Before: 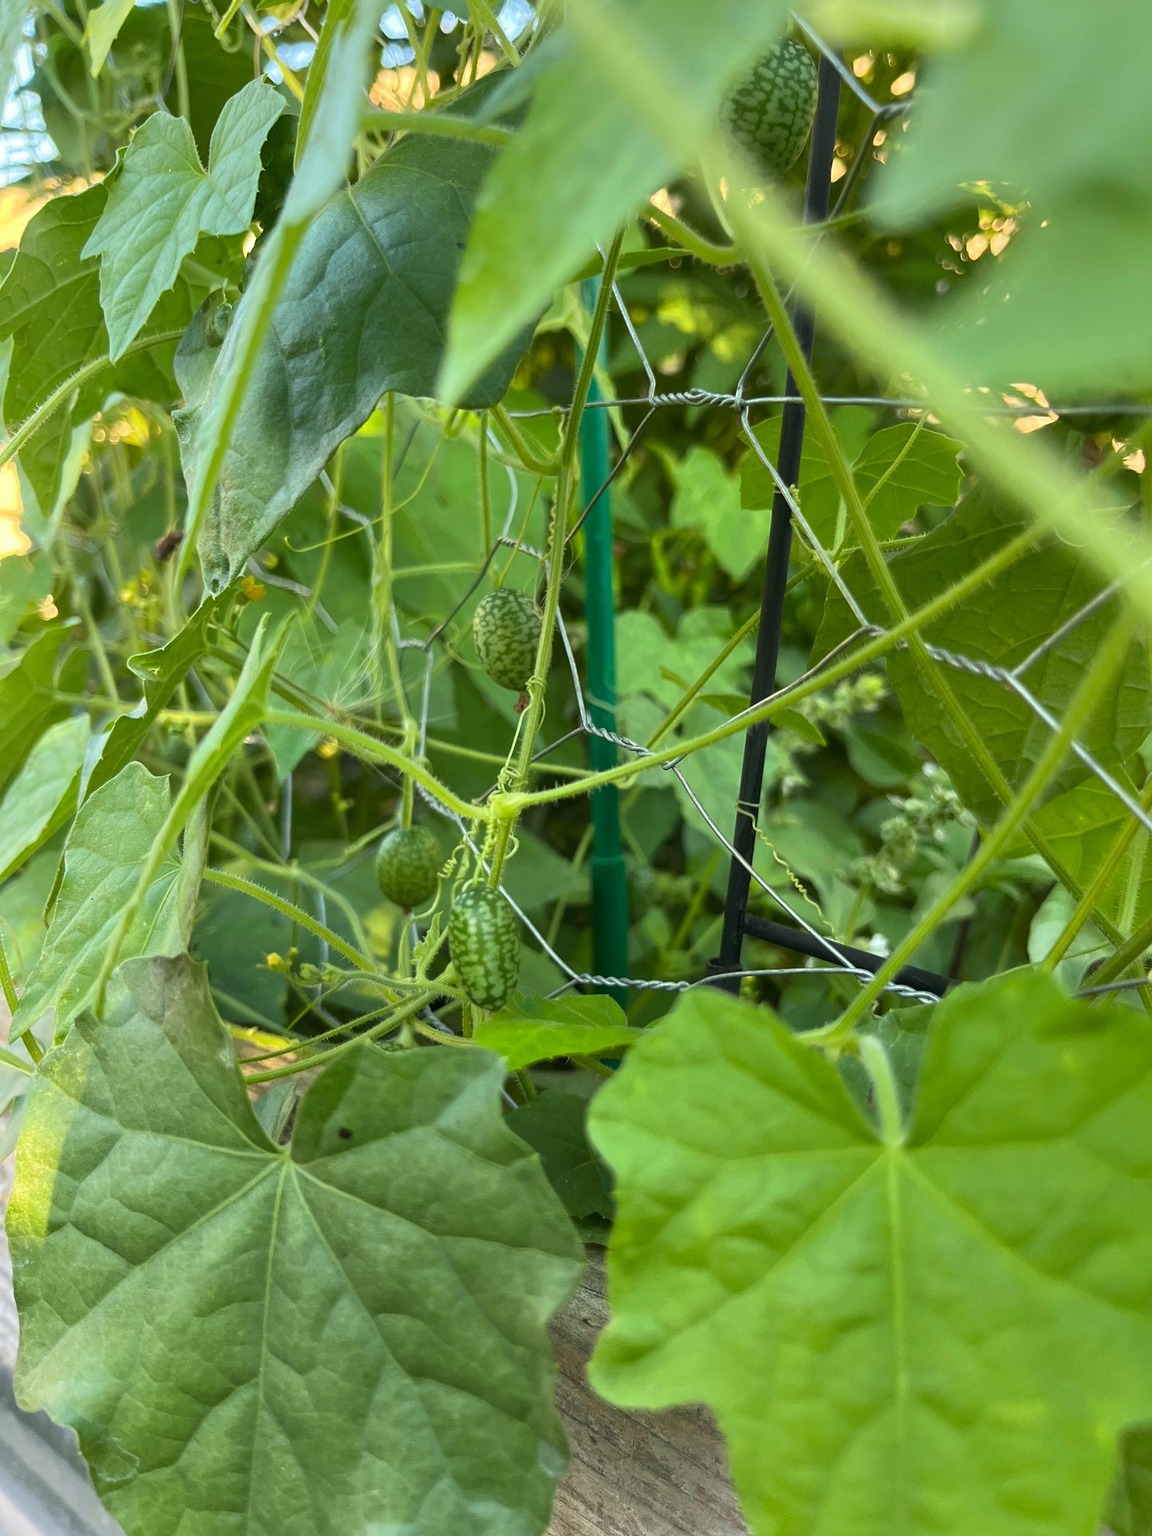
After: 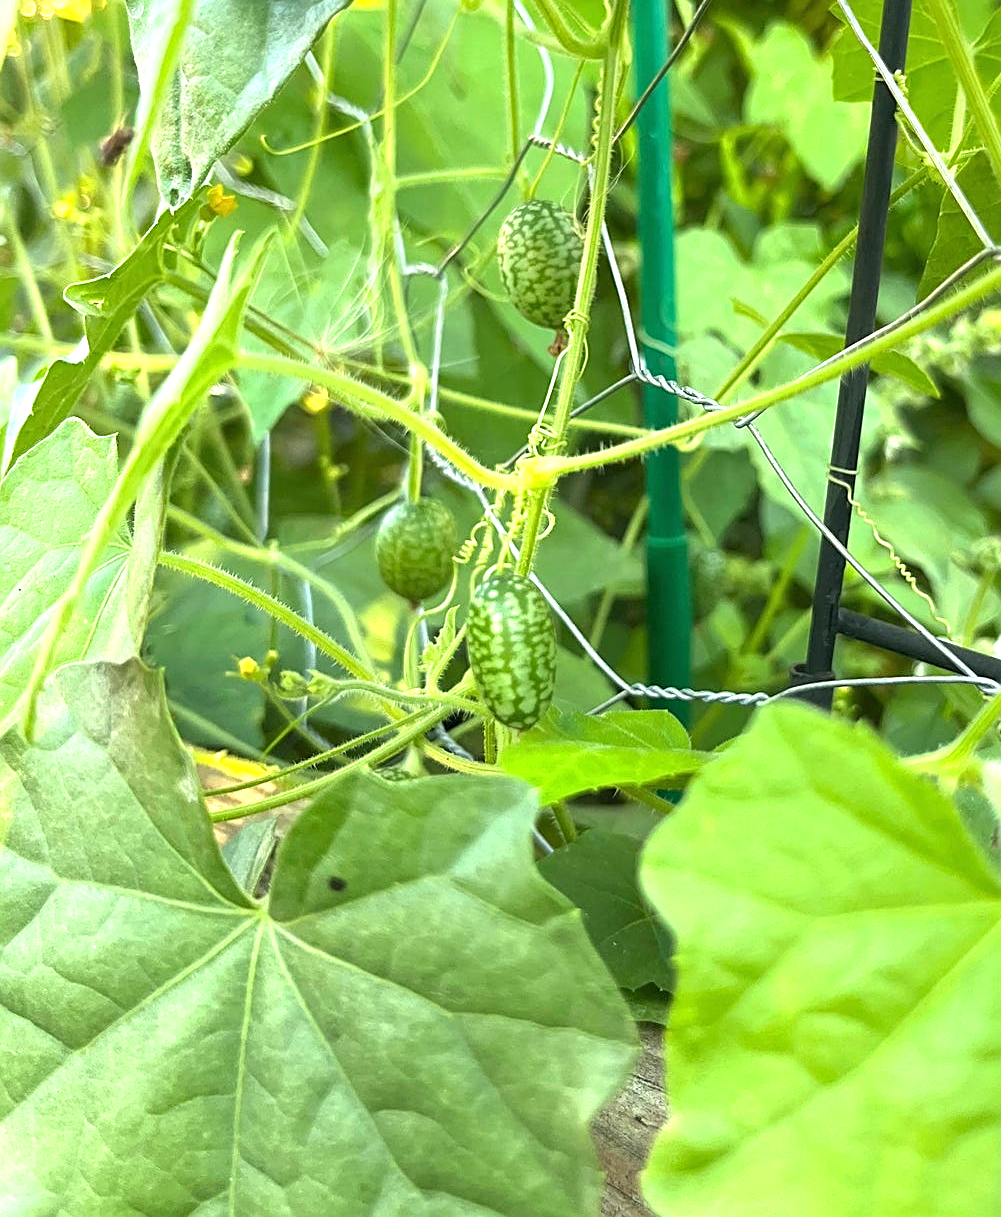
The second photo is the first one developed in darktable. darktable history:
sharpen: on, module defaults
exposure: black level correction 0, exposure 1.2 EV, compensate highlight preservation false
crop: left 6.649%, top 27.953%, right 24.043%, bottom 8.877%
